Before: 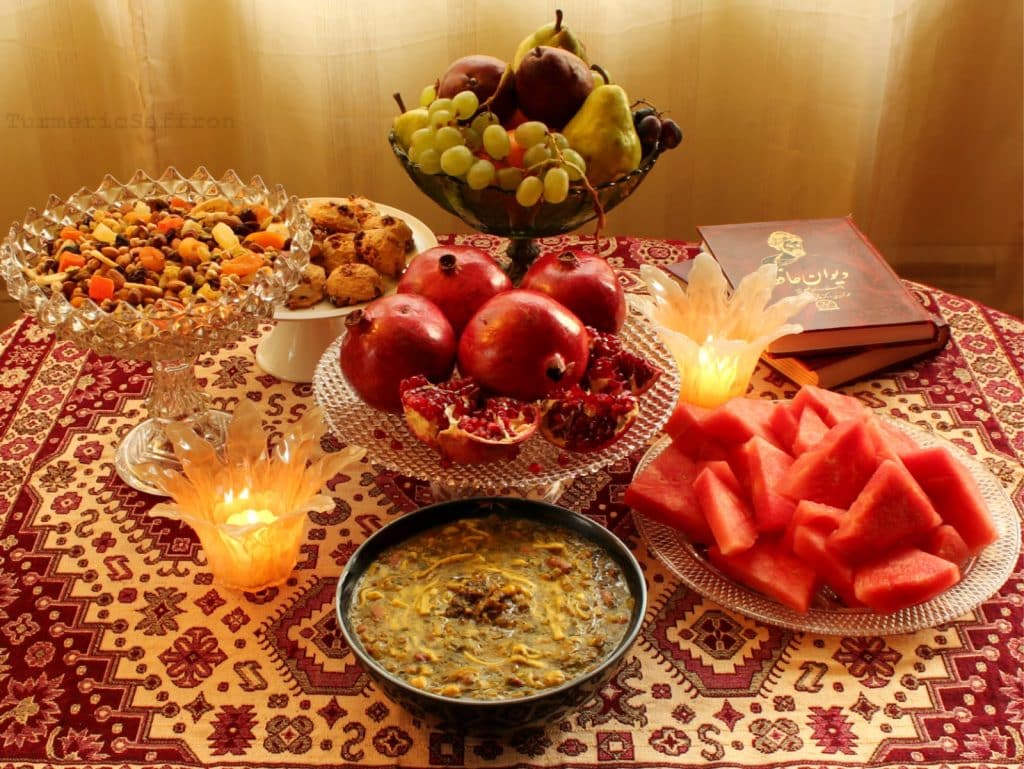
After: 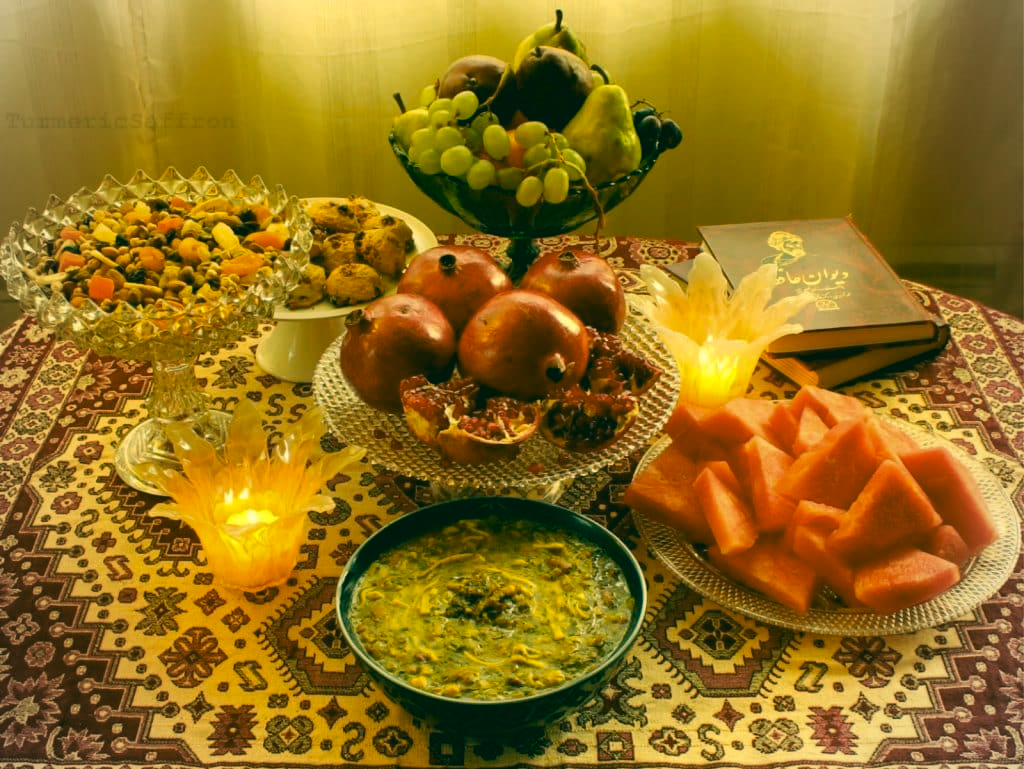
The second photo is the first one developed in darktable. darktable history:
color correction: highlights a* 1.83, highlights b* 34.02, shadows a* -36.68, shadows b* -5.48
vignetting: brightness -0.167
